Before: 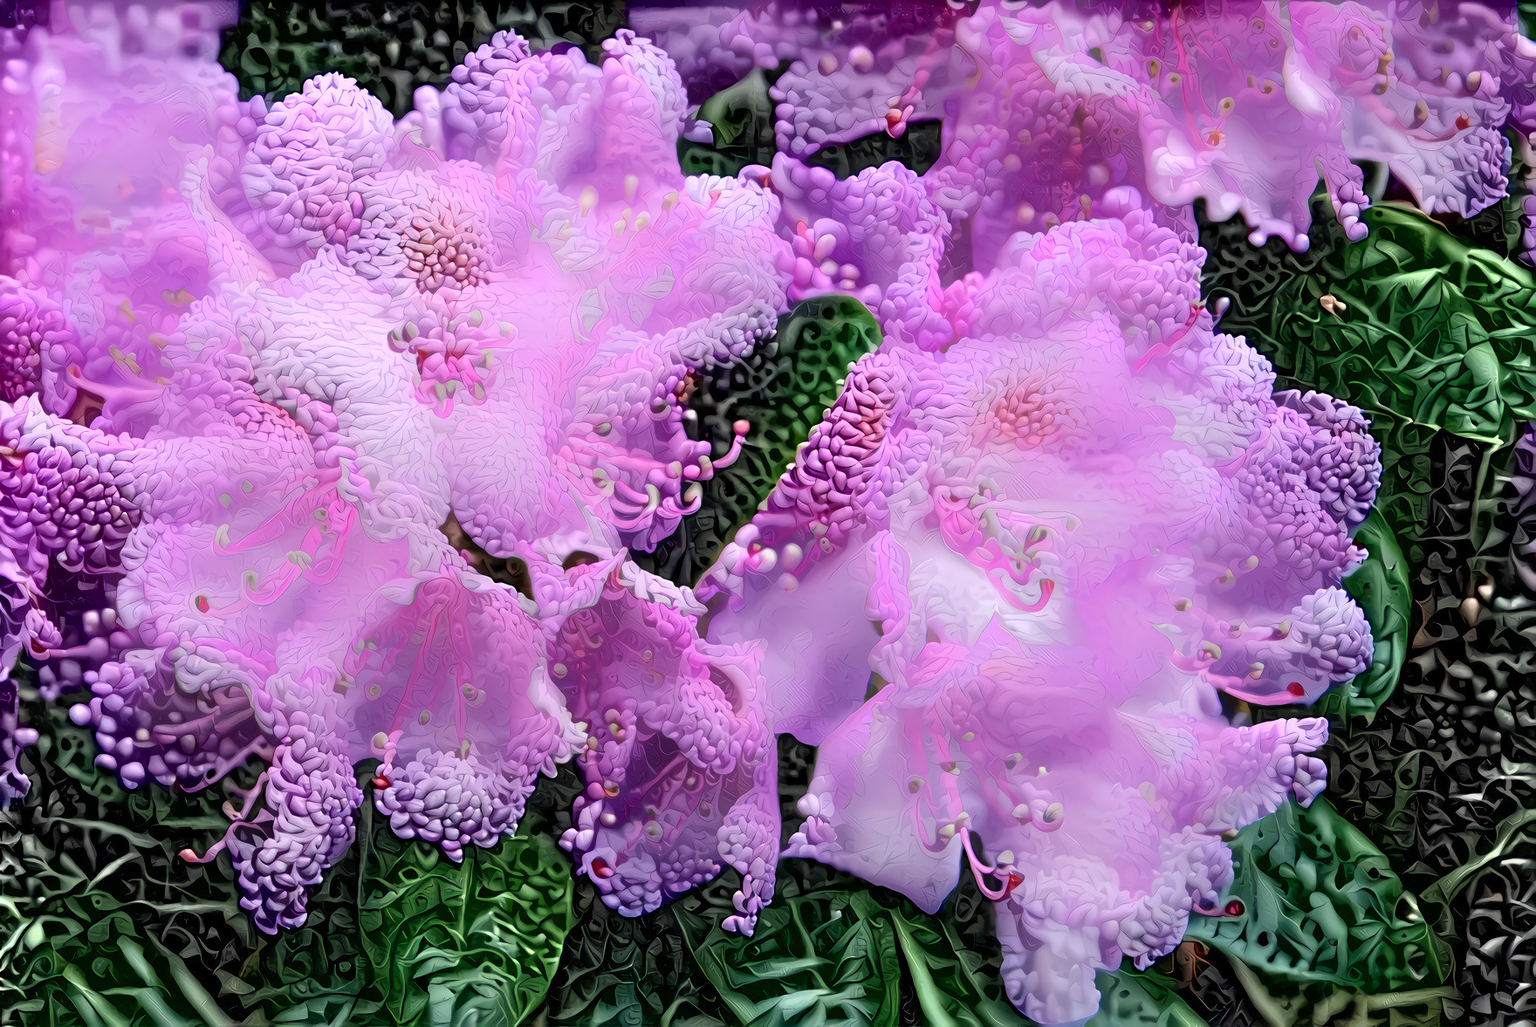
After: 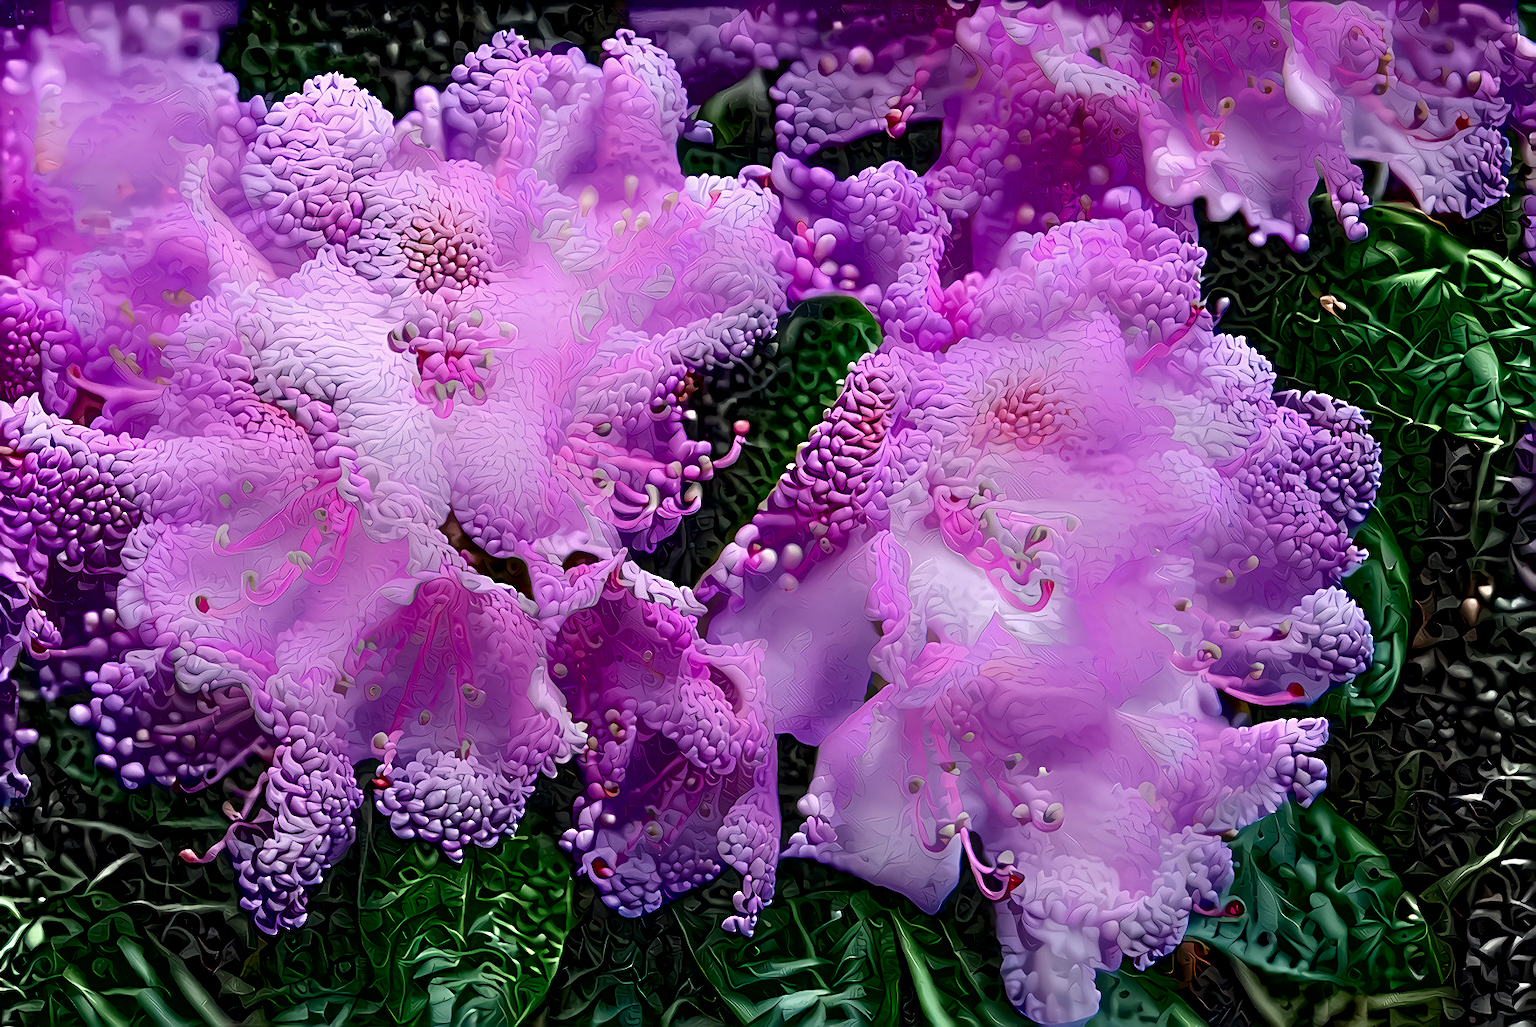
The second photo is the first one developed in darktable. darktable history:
sharpen: on, module defaults
contrast brightness saturation: contrast 0.101, brightness -0.273, saturation 0.142
